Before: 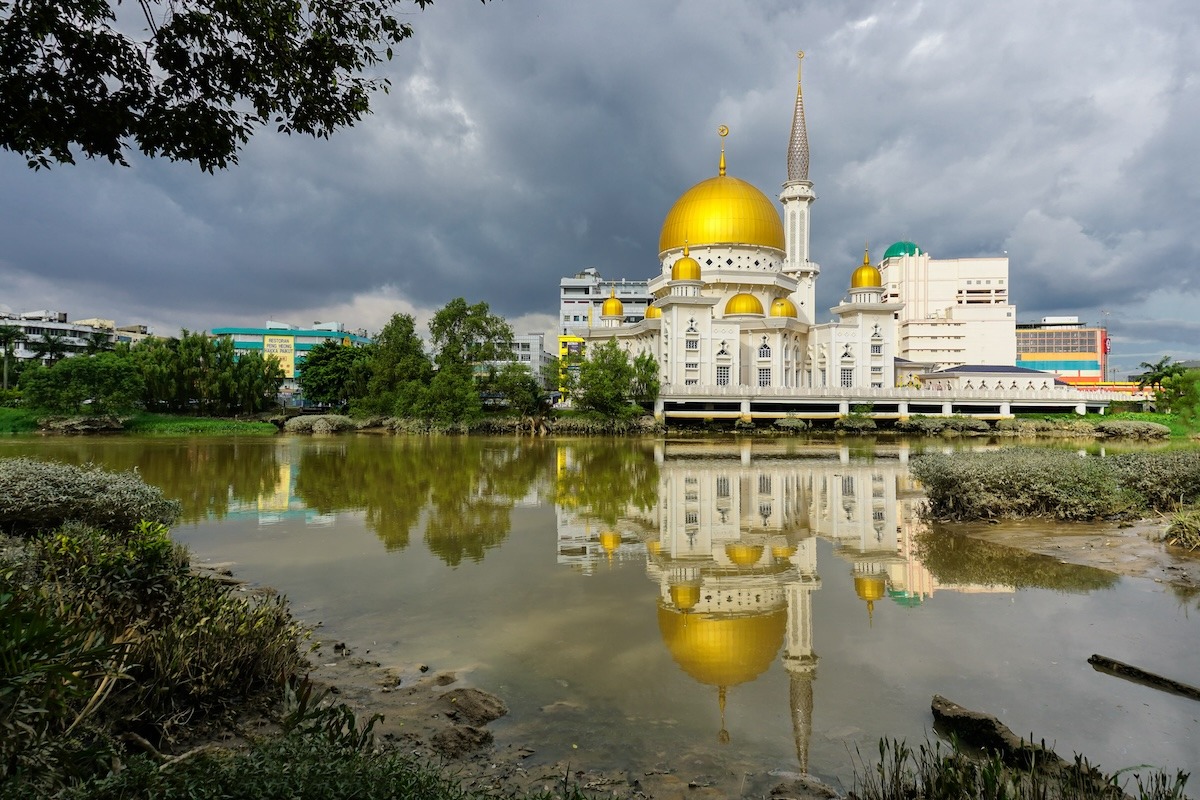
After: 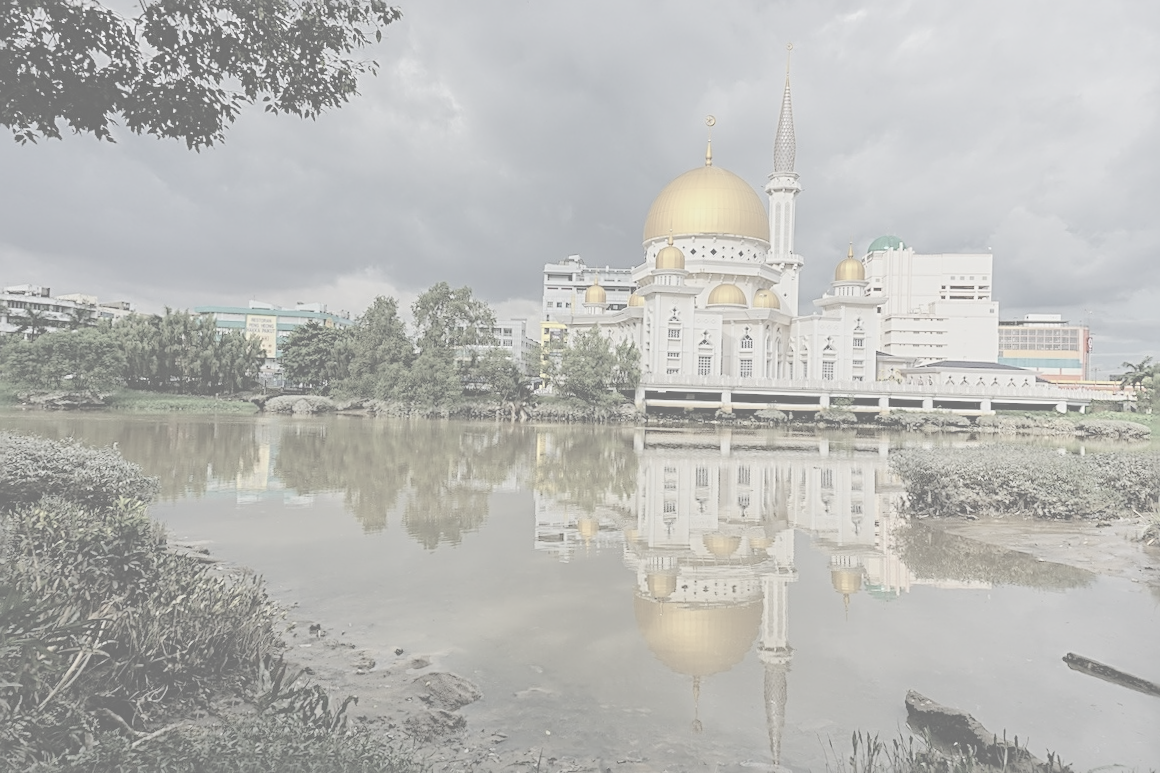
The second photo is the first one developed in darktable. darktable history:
sharpen: radius 2.531, amount 0.618
contrast brightness saturation: contrast -0.311, brightness 0.767, saturation -0.797
crop and rotate: angle -1.32°
